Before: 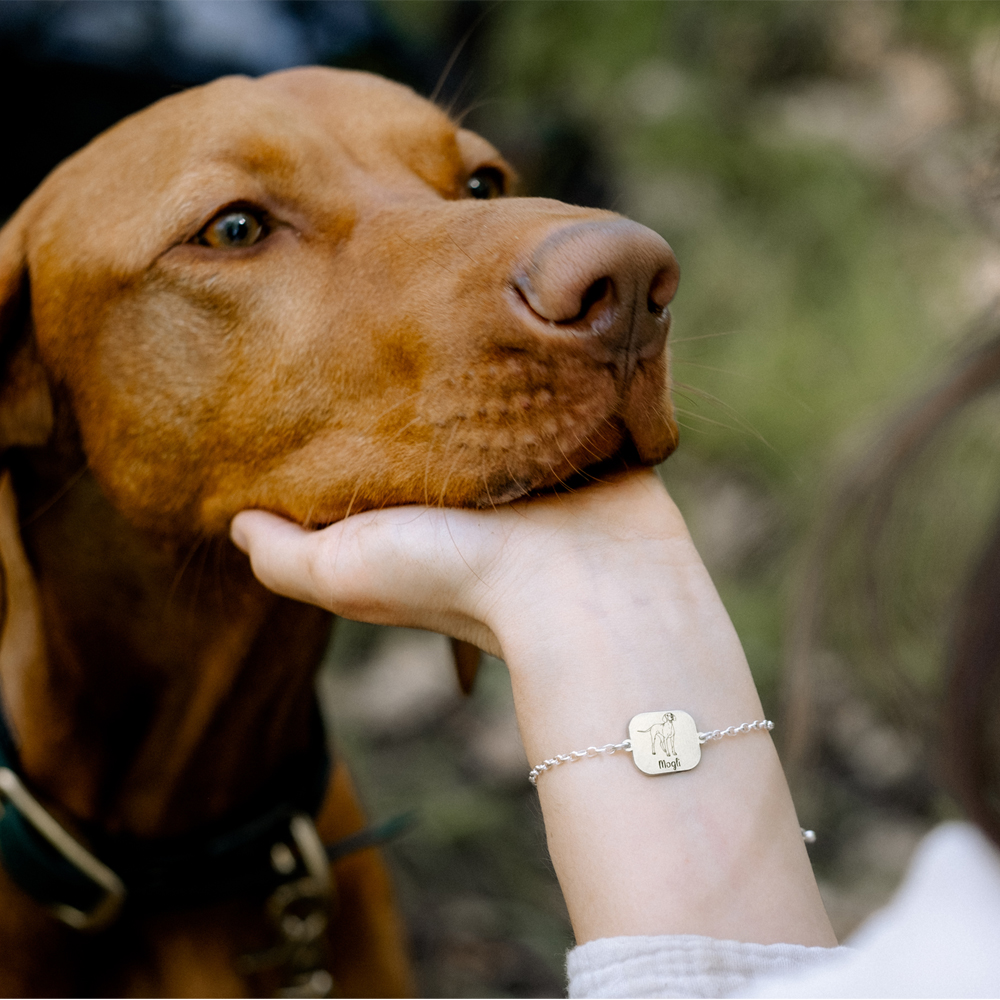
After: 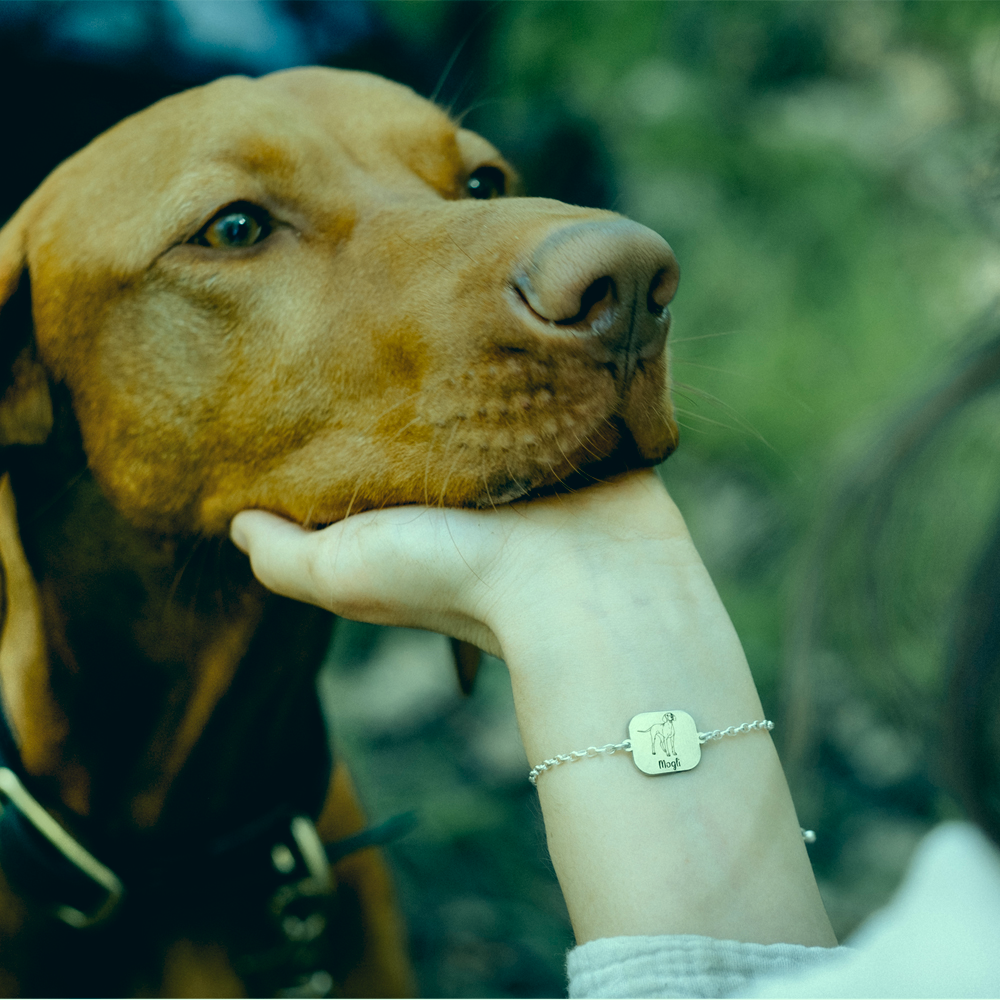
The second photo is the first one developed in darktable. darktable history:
shadows and highlights: low approximation 0.01, soften with gaussian
color correction: highlights a* -19.97, highlights b* 9.8, shadows a* -19.9, shadows b* -11.02
